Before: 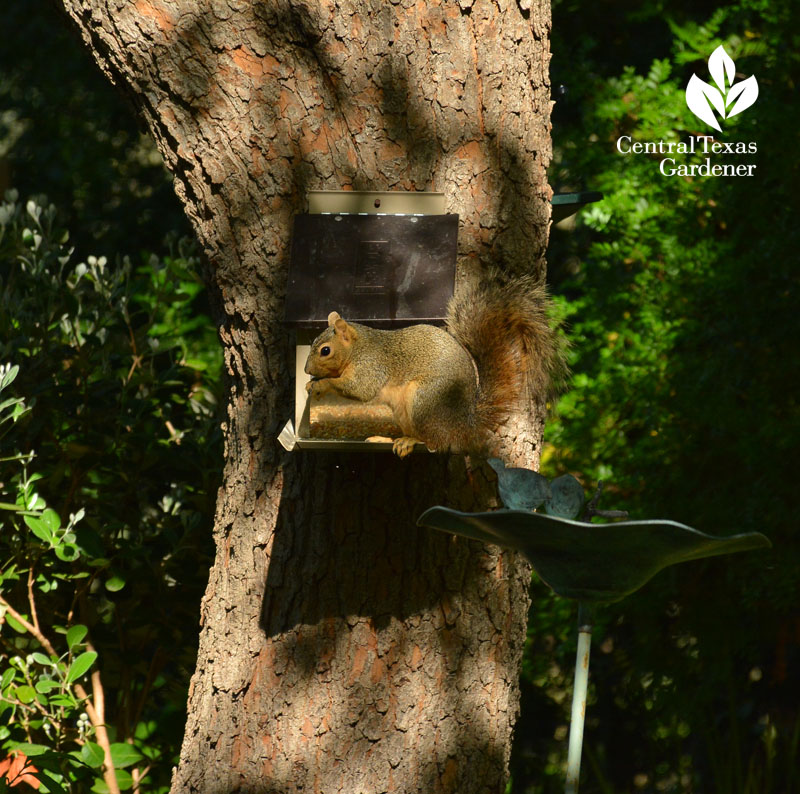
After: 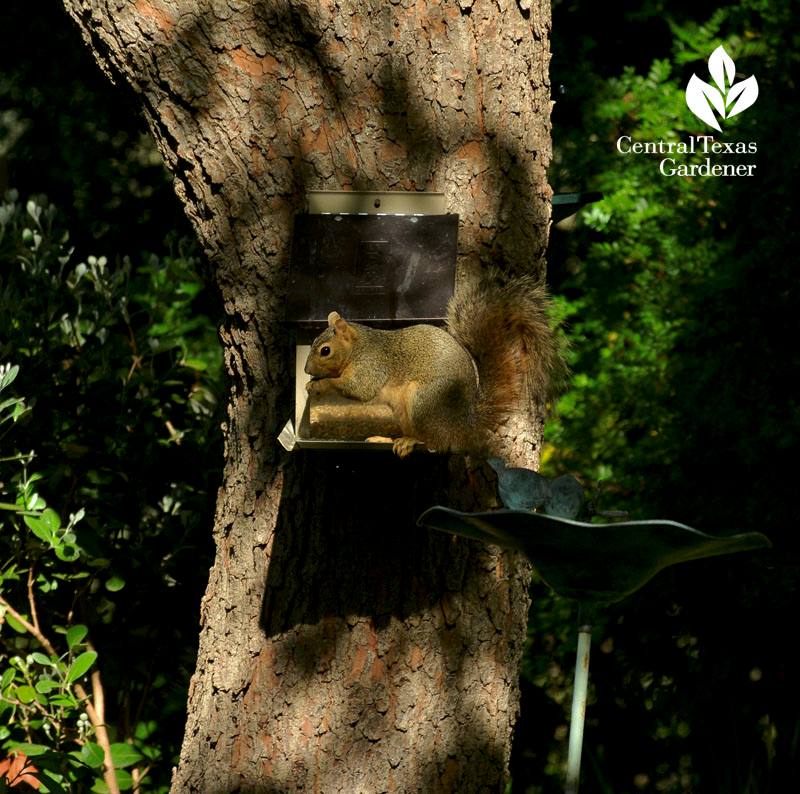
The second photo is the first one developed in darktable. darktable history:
tone curve: curves: ch0 [(0, 0) (0.003, 0.002) (0.011, 0.009) (0.025, 0.021) (0.044, 0.037) (0.069, 0.058) (0.1, 0.084) (0.136, 0.114) (0.177, 0.149) (0.224, 0.188) (0.277, 0.232) (0.335, 0.281) (0.399, 0.341) (0.468, 0.416) (0.543, 0.496) (0.623, 0.574) (0.709, 0.659) (0.801, 0.754) (0.898, 0.876) (1, 1)], preserve colors none
color look up table: target L [79.39, 71.14, 58.87, 43.91, 200.1, 100, 78.08, 67.52, 64.14, 58.03, 53.1, 50.39, 43.03, 36.85, 56.3, 50.74, 41.85, 37.31, 30.15, 18.72, 70.62, 68.26, 51.83, 48.65, 0 ×25], target a [-1.004, -21.15, -36.47, -12.91, -0.013, 0, -2.046, 12.82, 15.55, 32.11, -0.298, 45.47, 47.36, 15.55, 8.521, 44.77, 9.629, -0.229, 24.37, 0.144, -25.04, -0.867, -17.42, -2.983, 0 ×25], target b [-0.681, 50.65, 27.49, 21.41, 0.166, -0.004, 64.93, 60.11, 13.1, 54.21, -0.2, 12.26, 25.38, 15.24, -21.49, -14.41, -42.44, -1.183, -21.39, -1.189, -1.94, -0.986, -24.8, -23.04, 0 ×25], num patches 24
